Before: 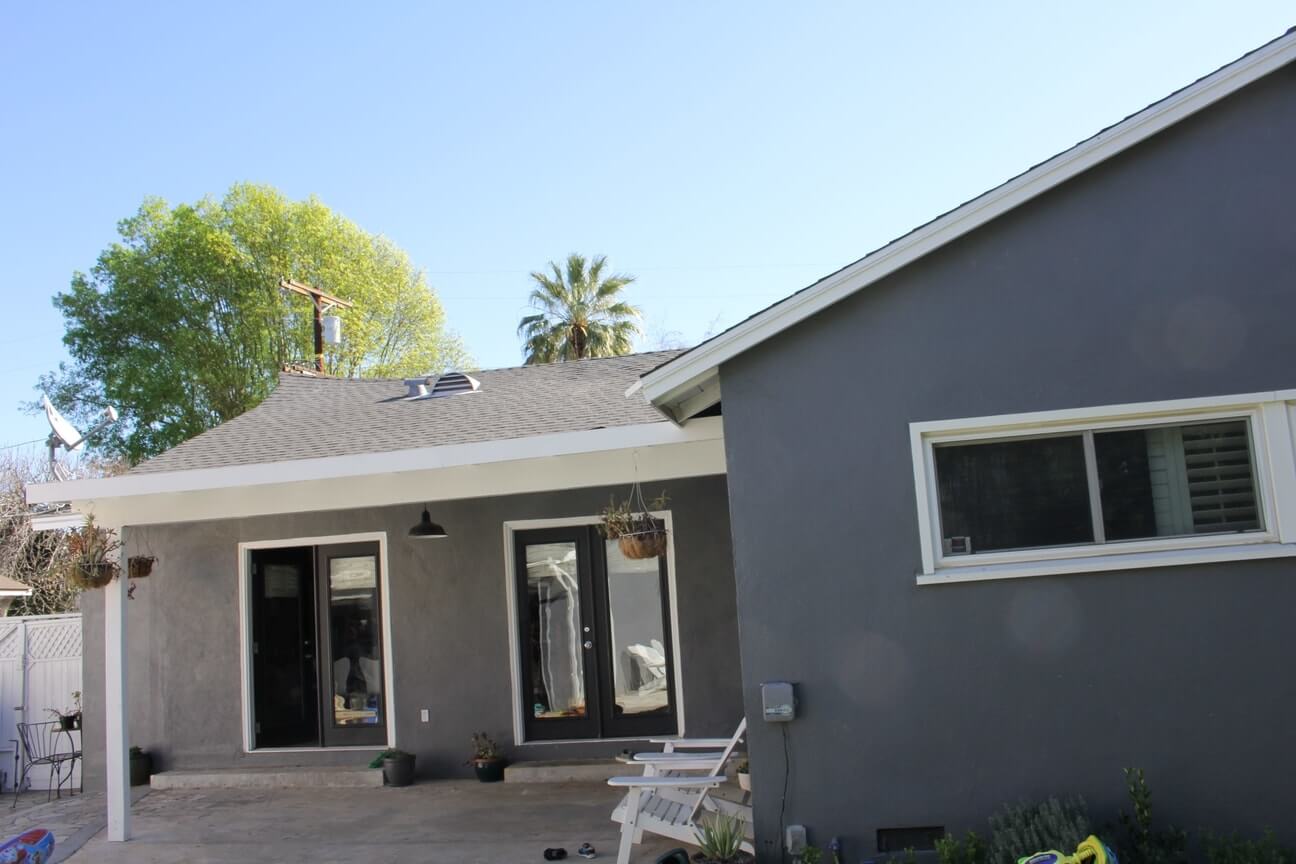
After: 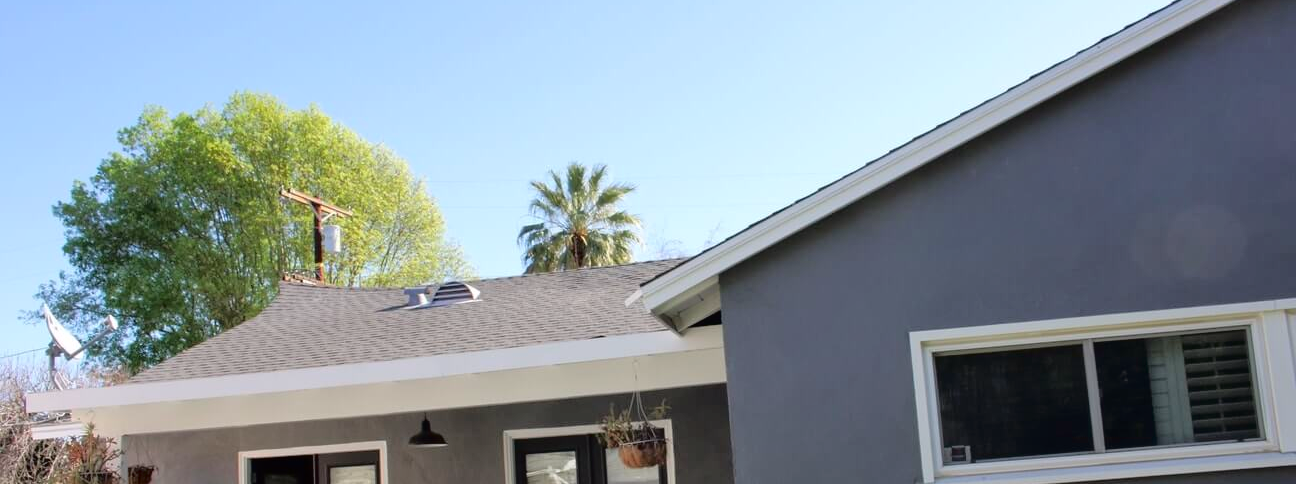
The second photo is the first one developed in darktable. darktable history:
shadows and highlights: shadows 37.27, highlights -28.18, soften with gaussian
tone curve: curves: ch0 [(0, 0) (0.126, 0.061) (0.362, 0.382) (0.498, 0.498) (0.706, 0.712) (1, 1)]; ch1 [(0, 0) (0.5, 0.505) (0.55, 0.578) (1, 1)]; ch2 [(0, 0) (0.44, 0.424) (0.489, 0.483) (0.537, 0.538) (1, 1)], color space Lab, independent channels, preserve colors none
crop and rotate: top 10.605%, bottom 33.274%
